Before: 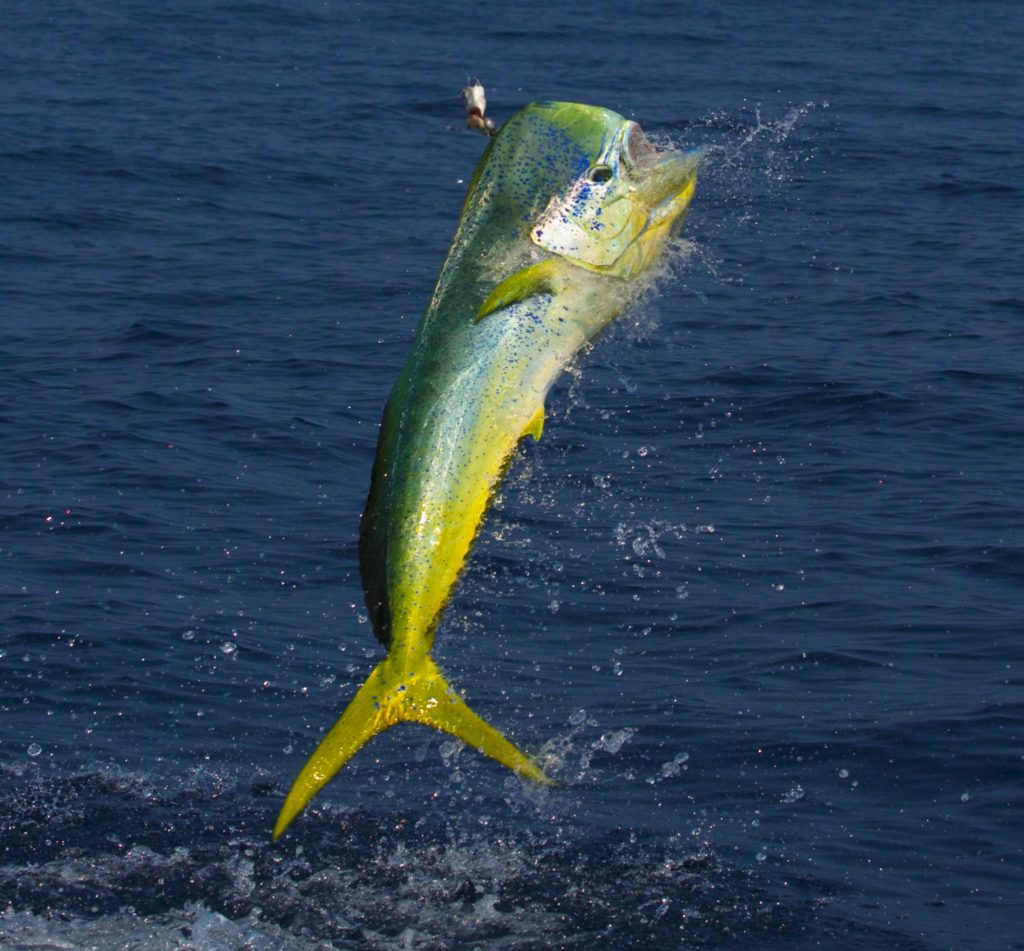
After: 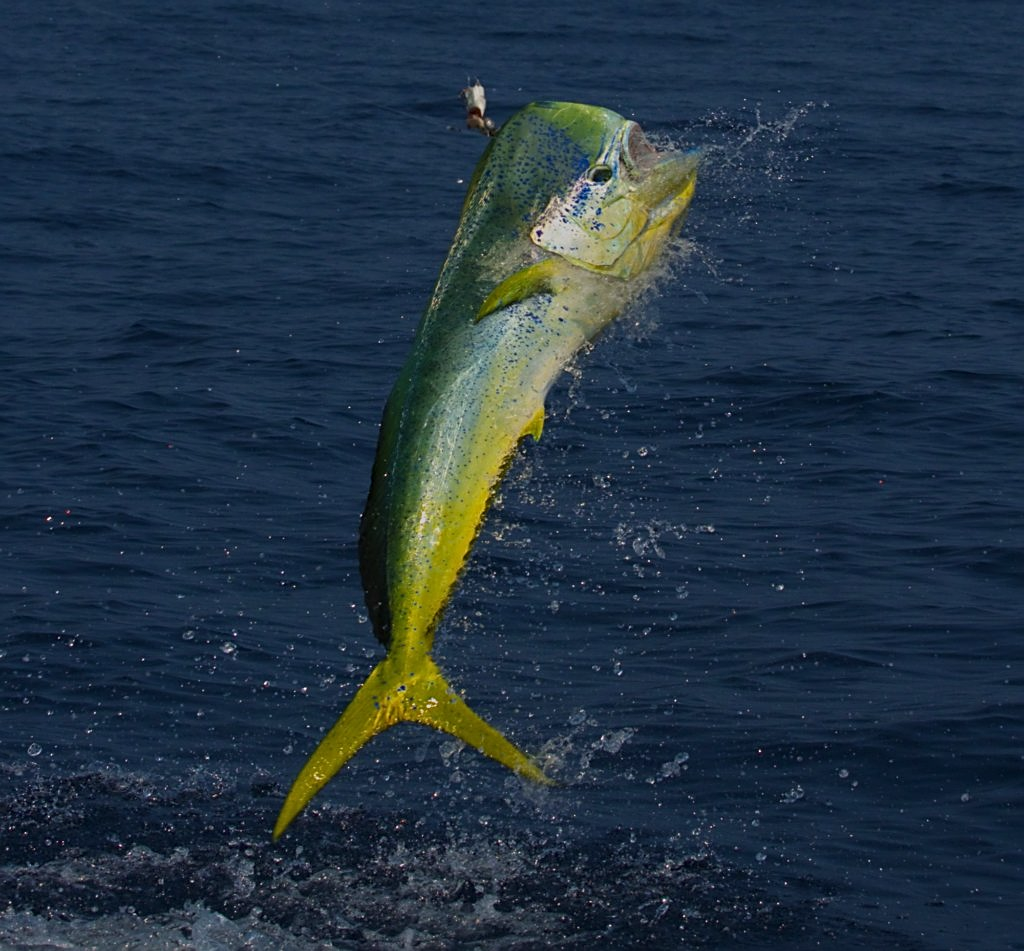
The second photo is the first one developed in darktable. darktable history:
sharpen: on, module defaults
exposure: black level correction 0, exposure -0.721 EV, compensate highlight preservation false
